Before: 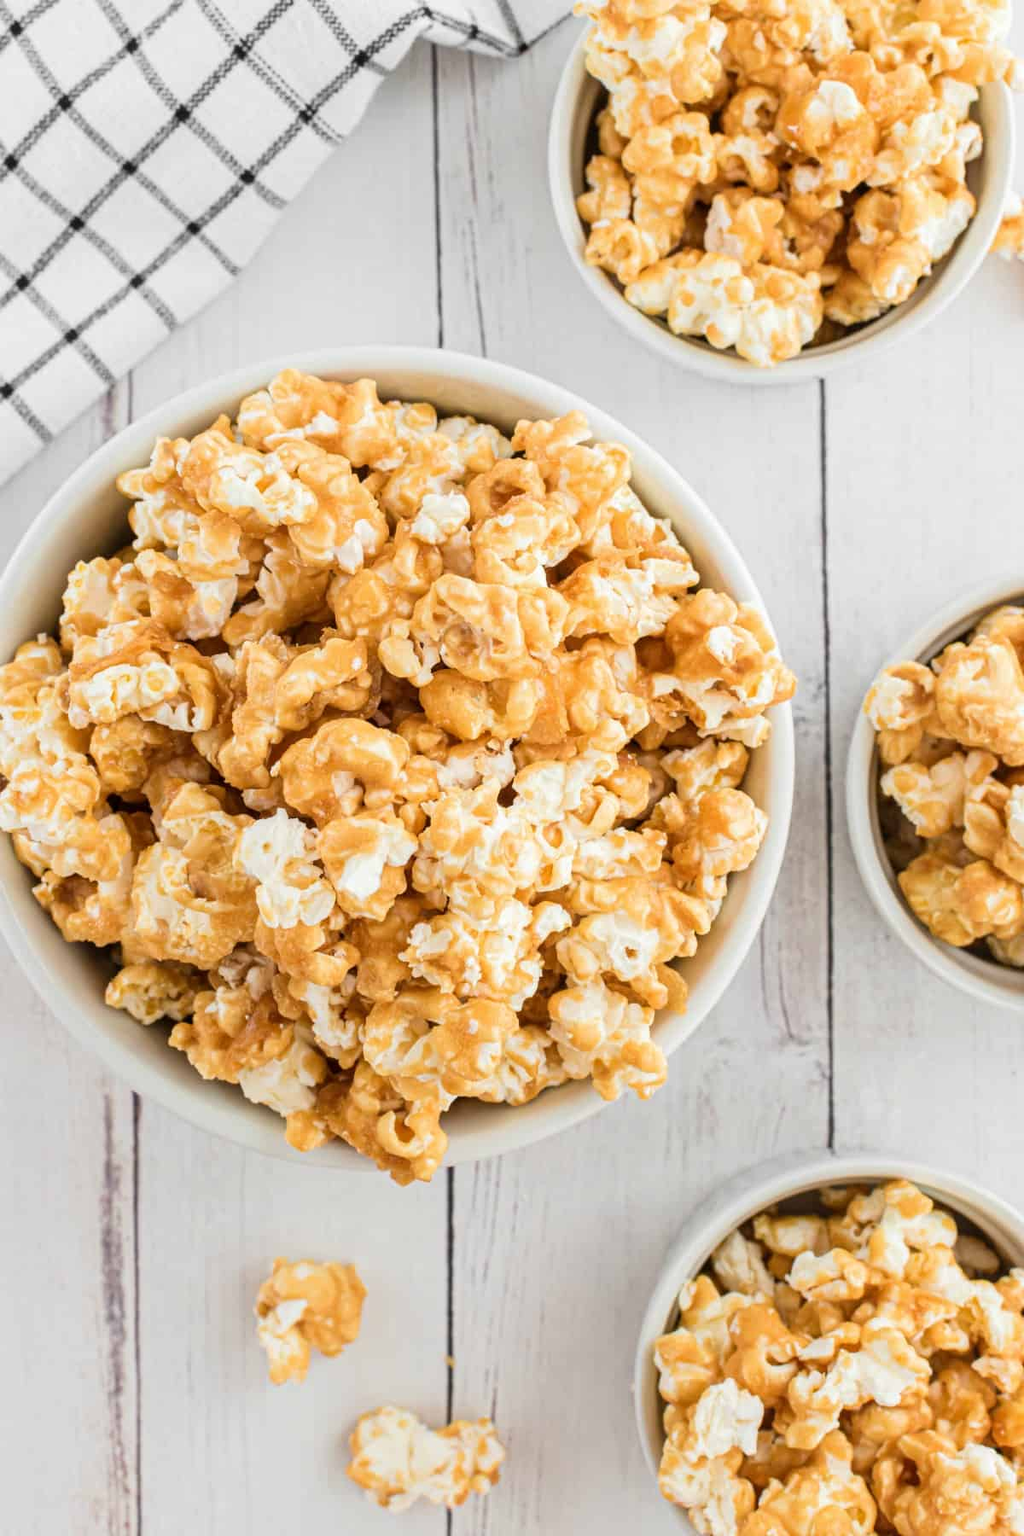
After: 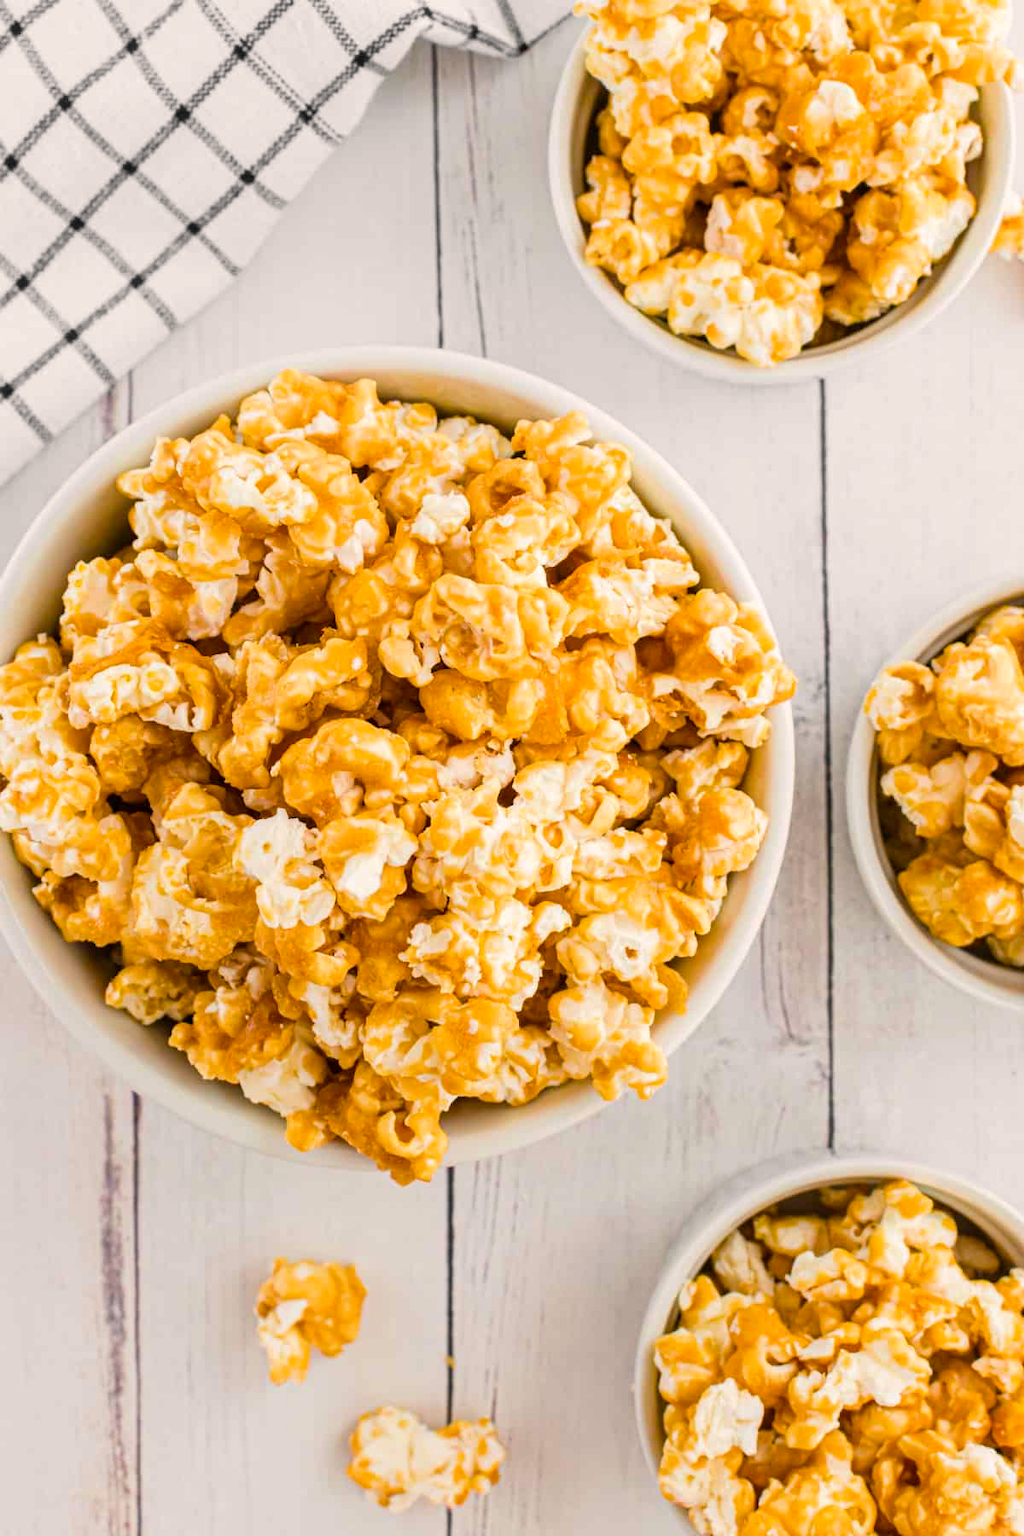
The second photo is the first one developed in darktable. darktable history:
color balance rgb: highlights gain › chroma 1.395%, highlights gain › hue 51.45°, perceptual saturation grading › global saturation 28.8%, perceptual saturation grading › mid-tones 11.874%, perceptual saturation grading › shadows 10.38%
